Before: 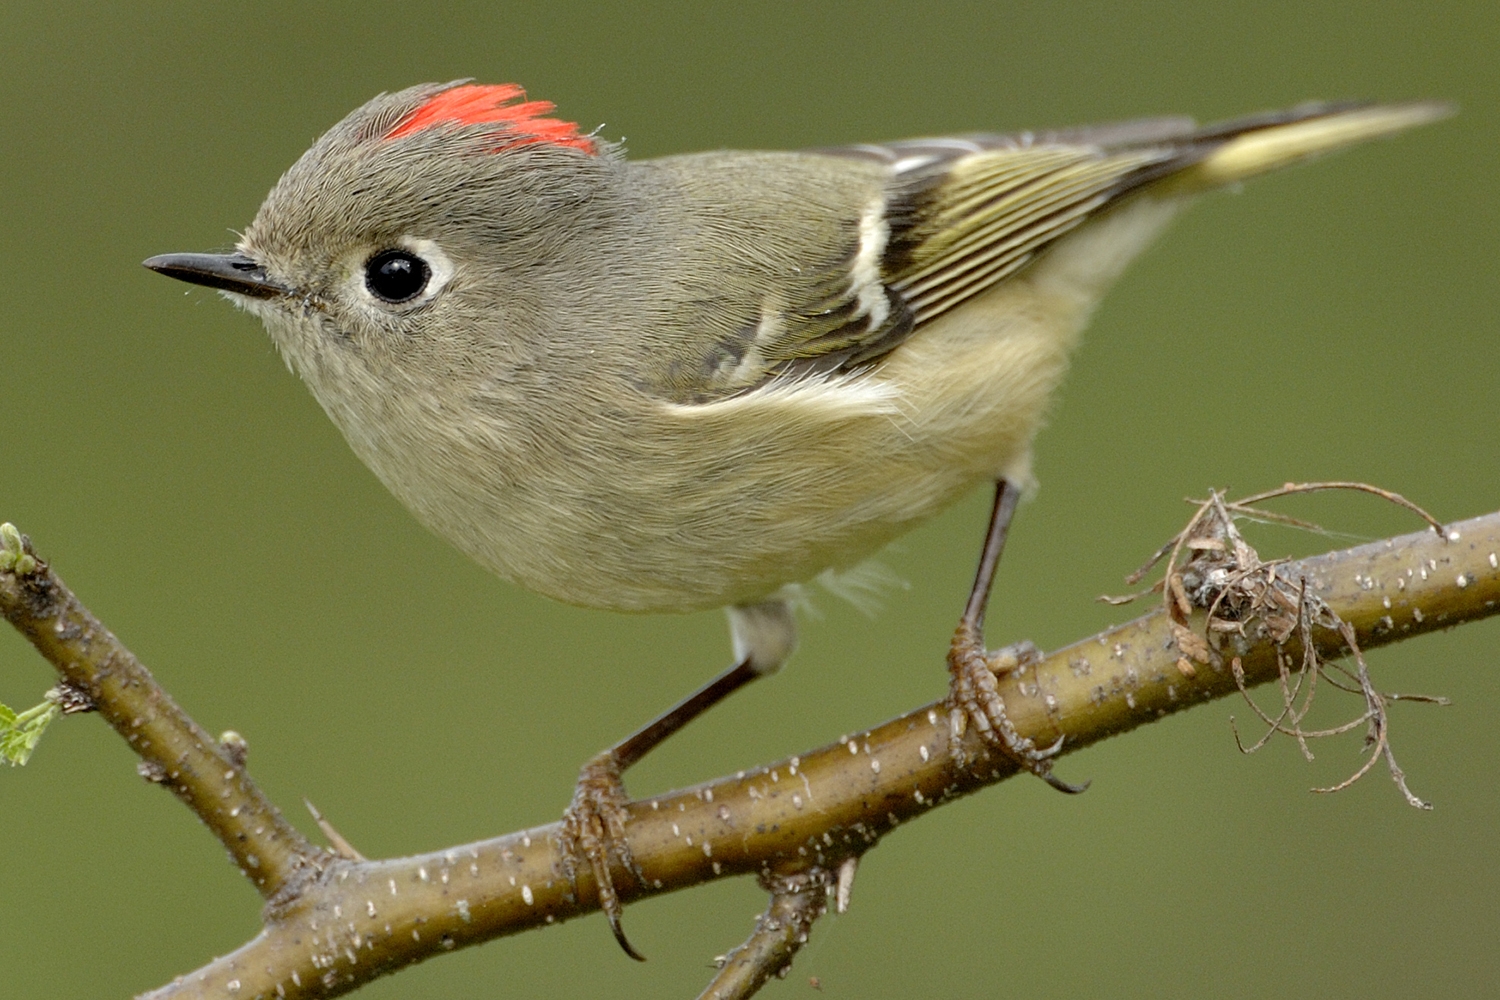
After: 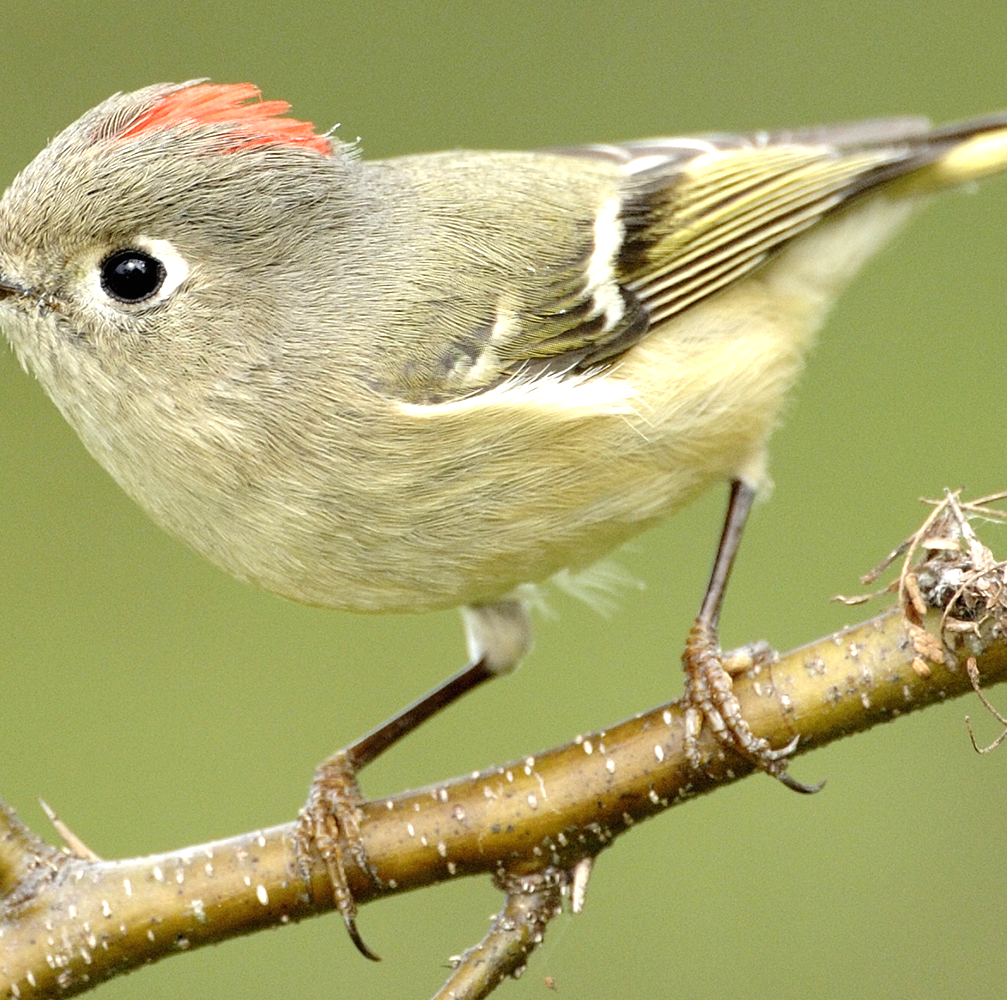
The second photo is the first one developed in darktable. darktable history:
exposure: black level correction 0, exposure 1 EV, compensate highlight preservation false
crop and rotate: left 17.685%, right 15.144%
